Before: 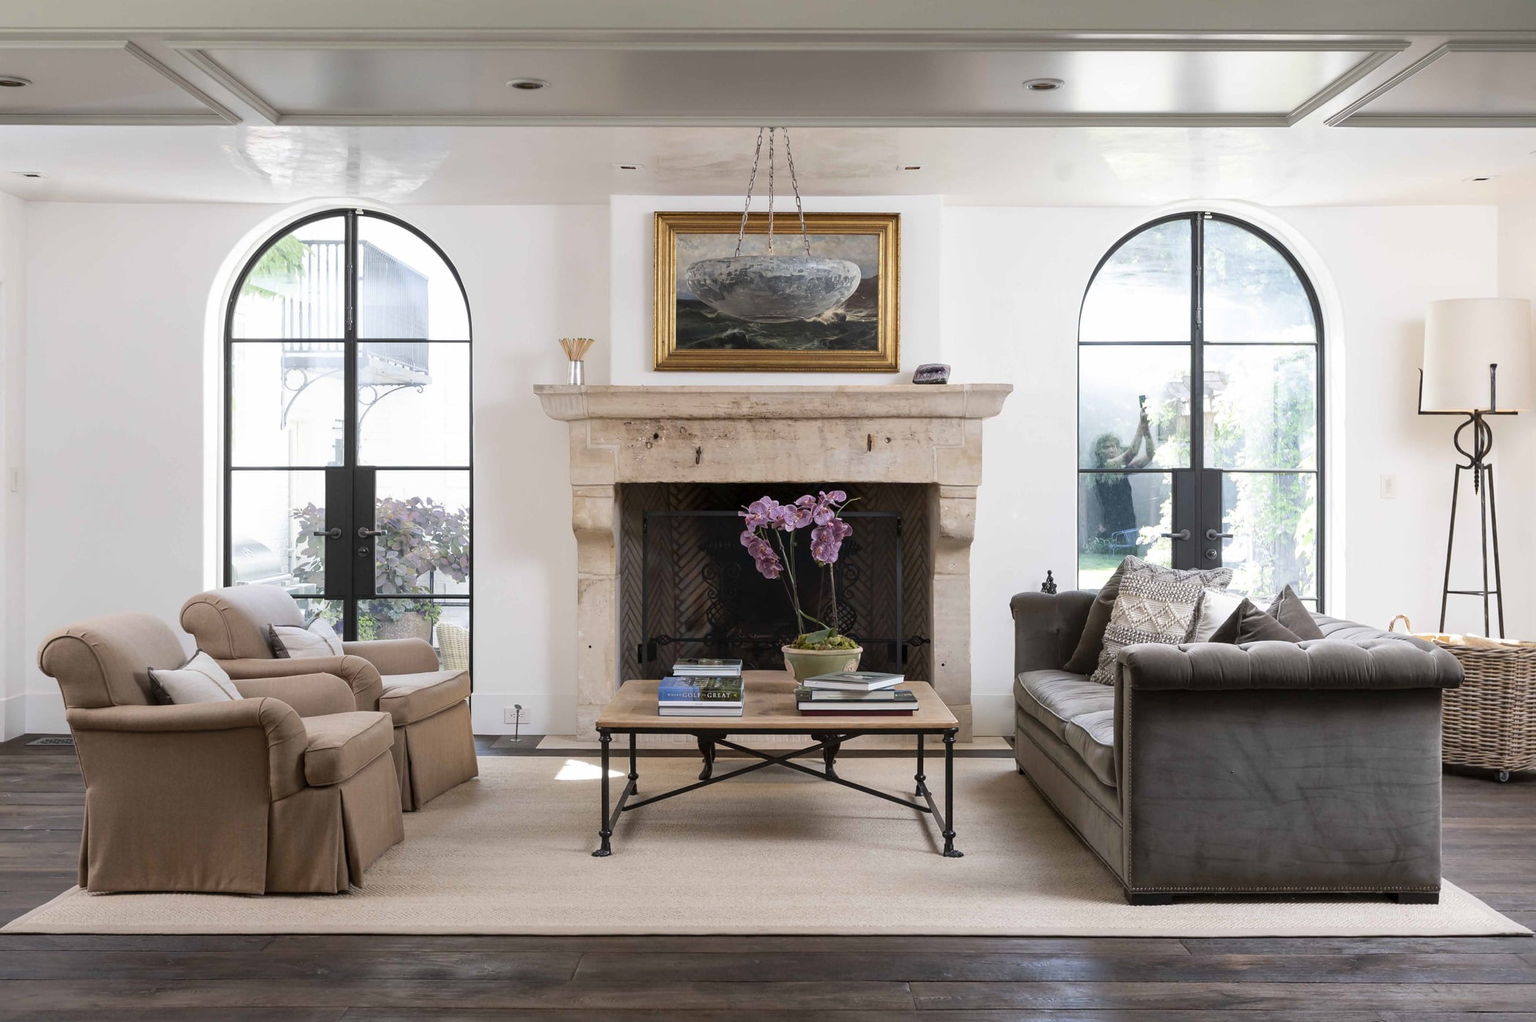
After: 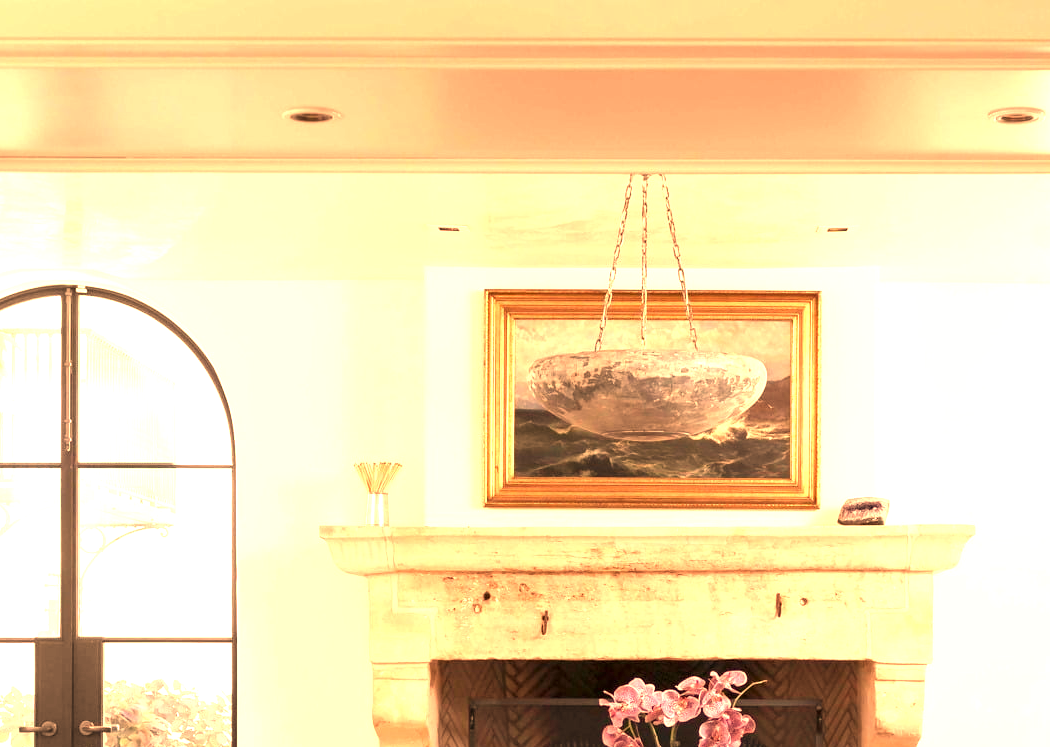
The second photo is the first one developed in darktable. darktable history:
crop: left 19.556%, right 30.401%, bottom 46.458%
color correction: highlights a* -2.73, highlights b* -2.09, shadows a* 2.41, shadows b* 2.73
exposure: black level correction 0, exposure 1.4 EV, compensate highlight preservation false
white balance: red 1.467, blue 0.684
